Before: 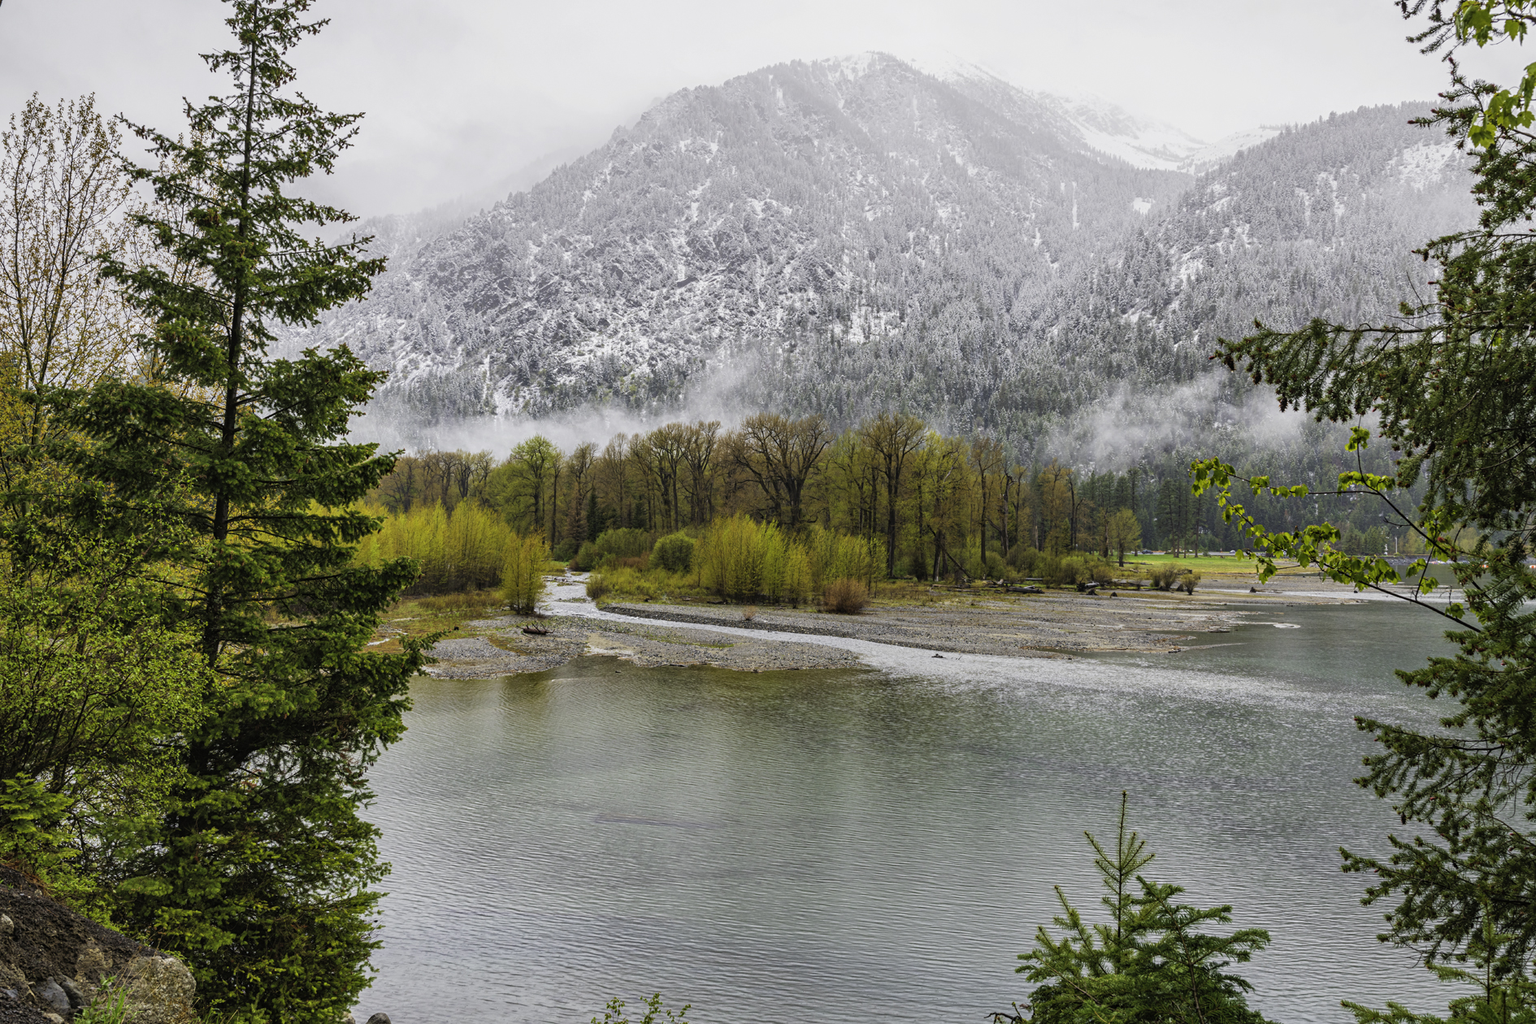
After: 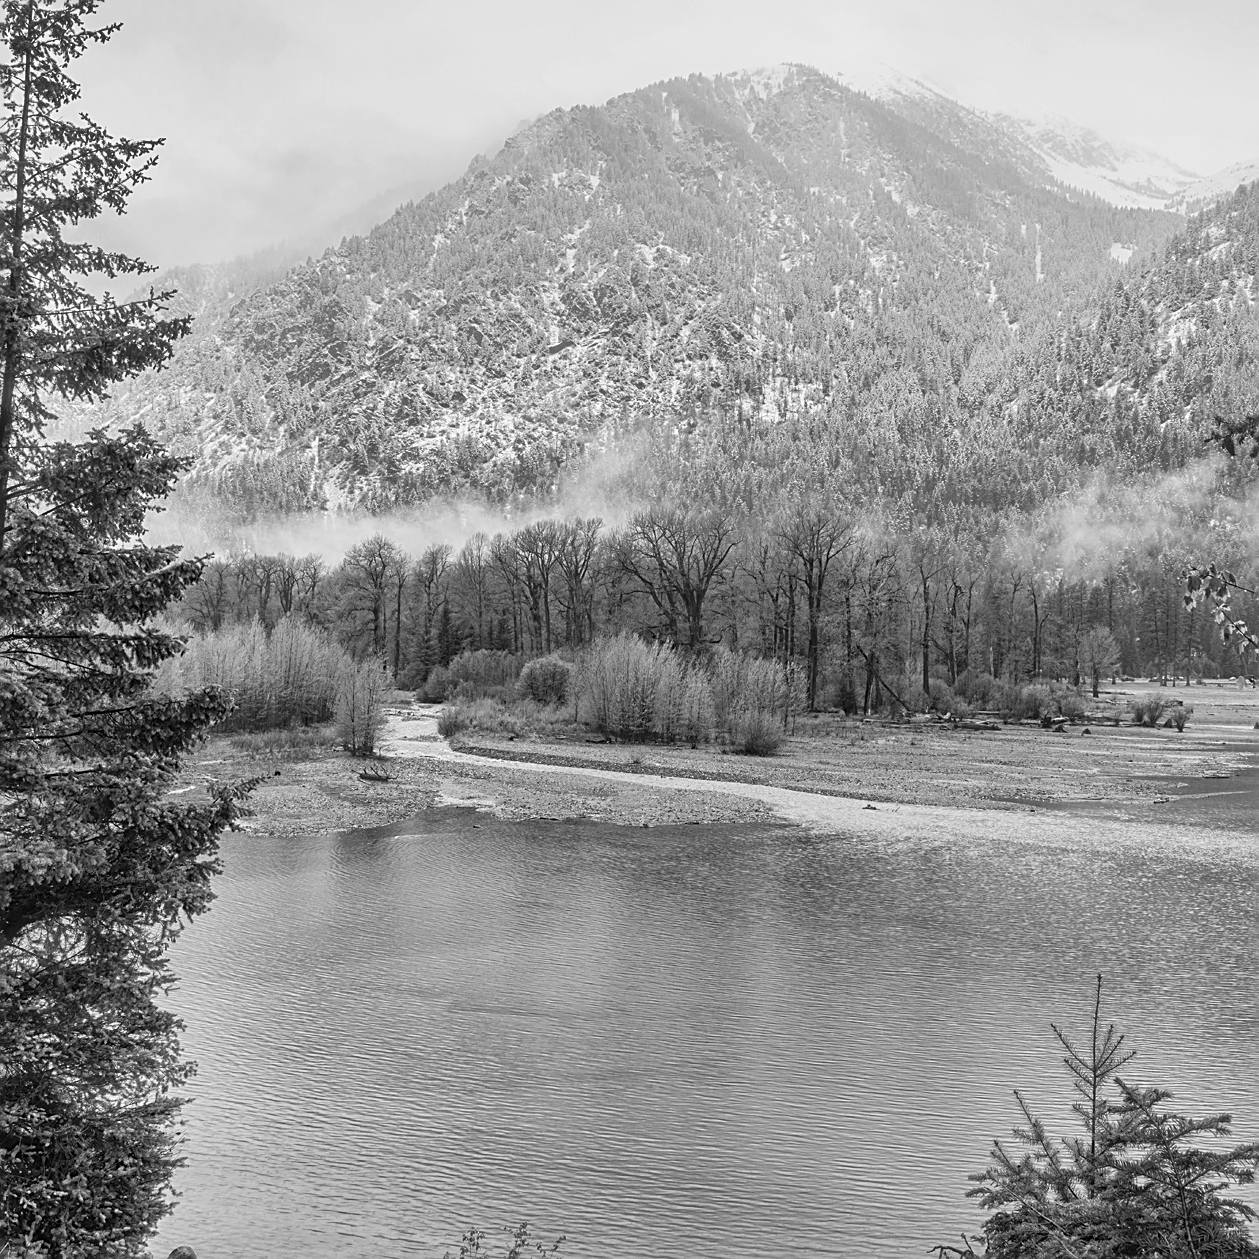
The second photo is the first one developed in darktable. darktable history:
color balance rgb: perceptual saturation grading › global saturation 20%, perceptual saturation grading › highlights -50%, perceptual saturation grading › shadows 30%
crop and rotate: left 15.055%, right 18.278%
shadows and highlights: shadows 43.71, white point adjustment -1.46, soften with gaussian
tone equalizer: on, module defaults
white balance: red 1.188, blue 1.11
haze removal: strength -0.09, adaptive false
sharpen: on, module defaults
monochrome: a -6.99, b 35.61, size 1.4
